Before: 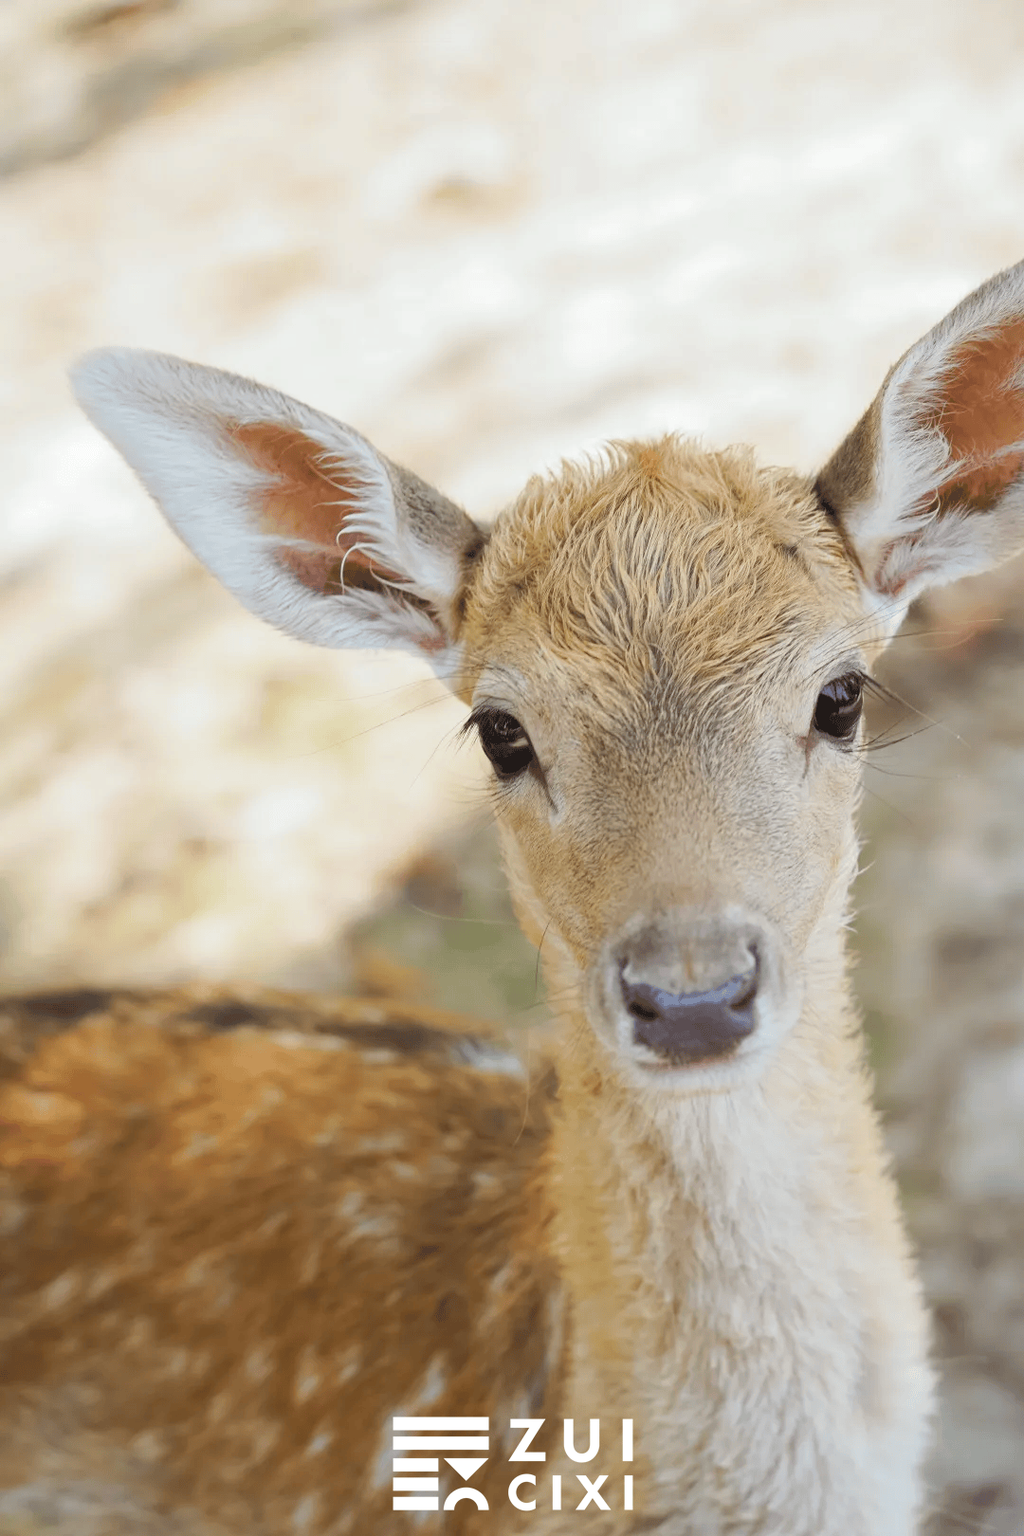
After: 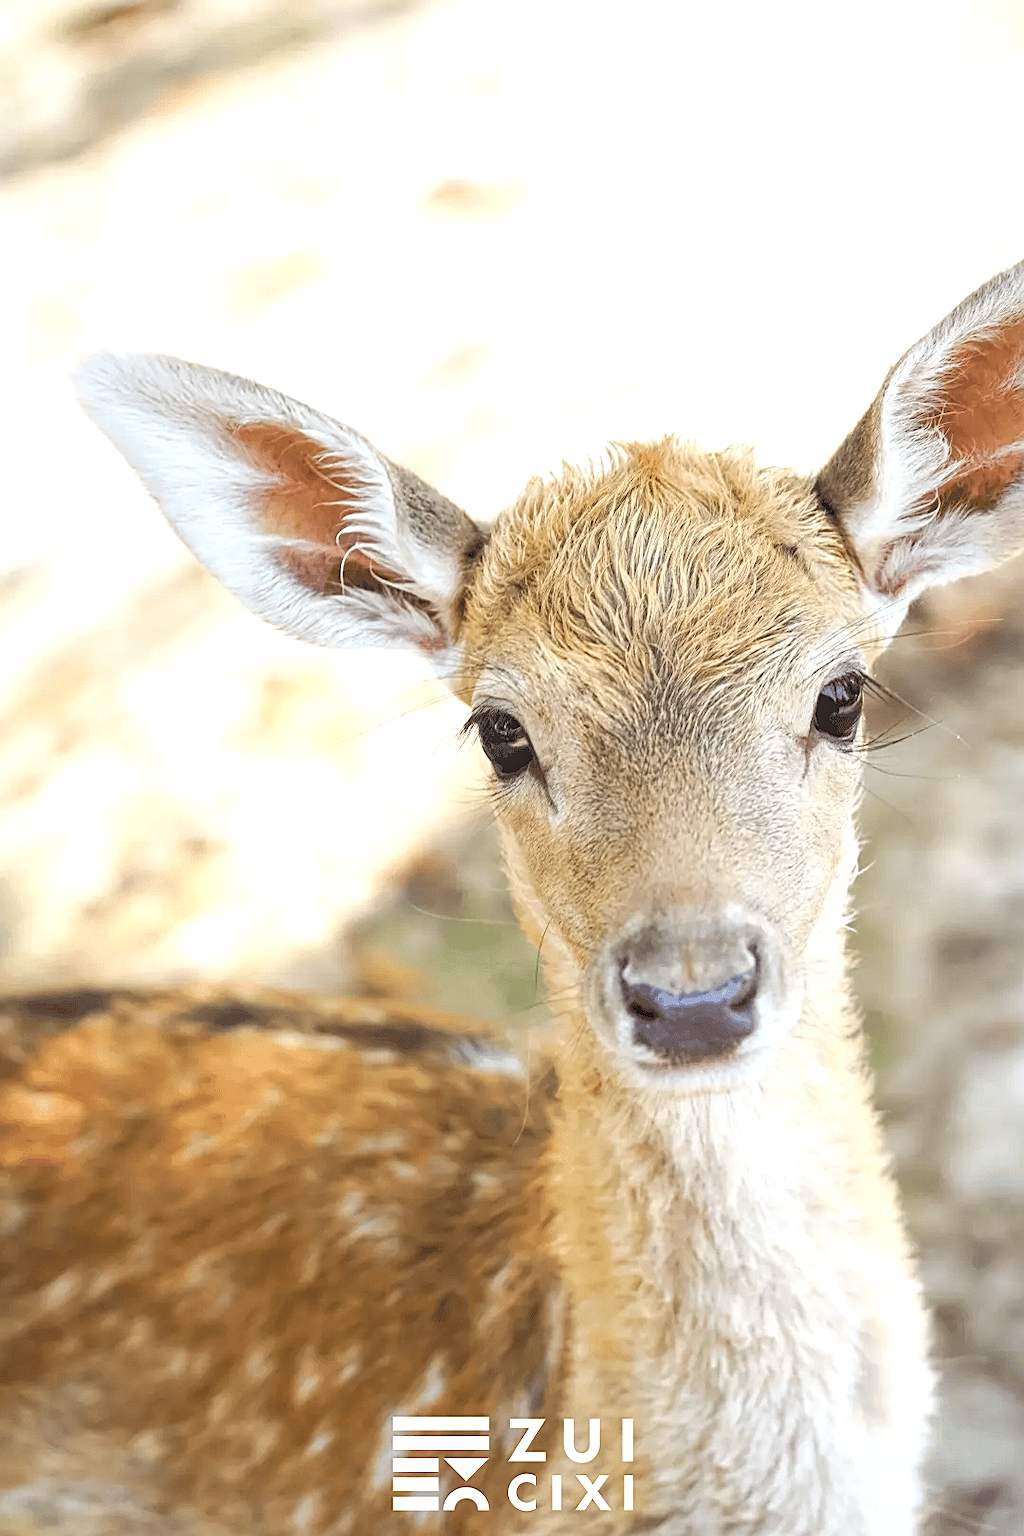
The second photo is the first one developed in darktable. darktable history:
exposure: exposure 0.586 EV, compensate highlight preservation false
sharpen: on, module defaults
local contrast: on, module defaults
